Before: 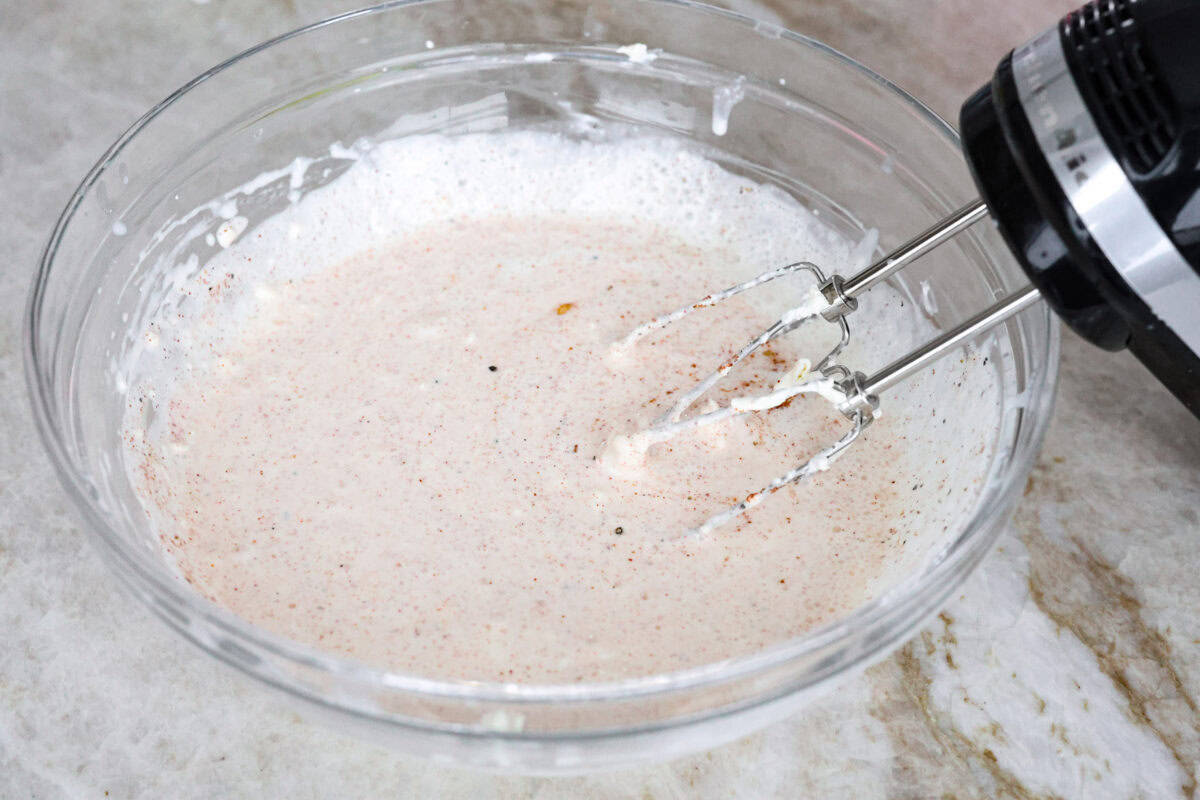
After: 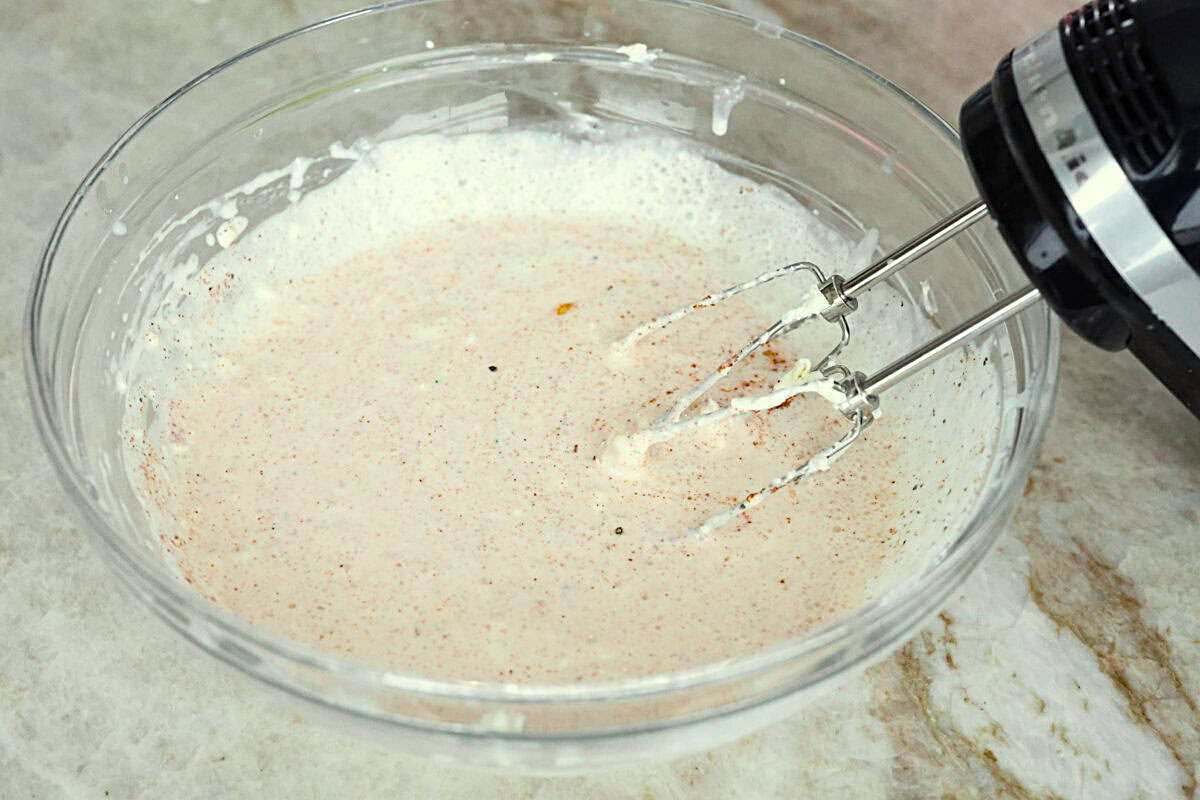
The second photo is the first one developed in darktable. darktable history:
sharpen: on, module defaults
color correction: highlights a* -5.94, highlights b* 11.19
